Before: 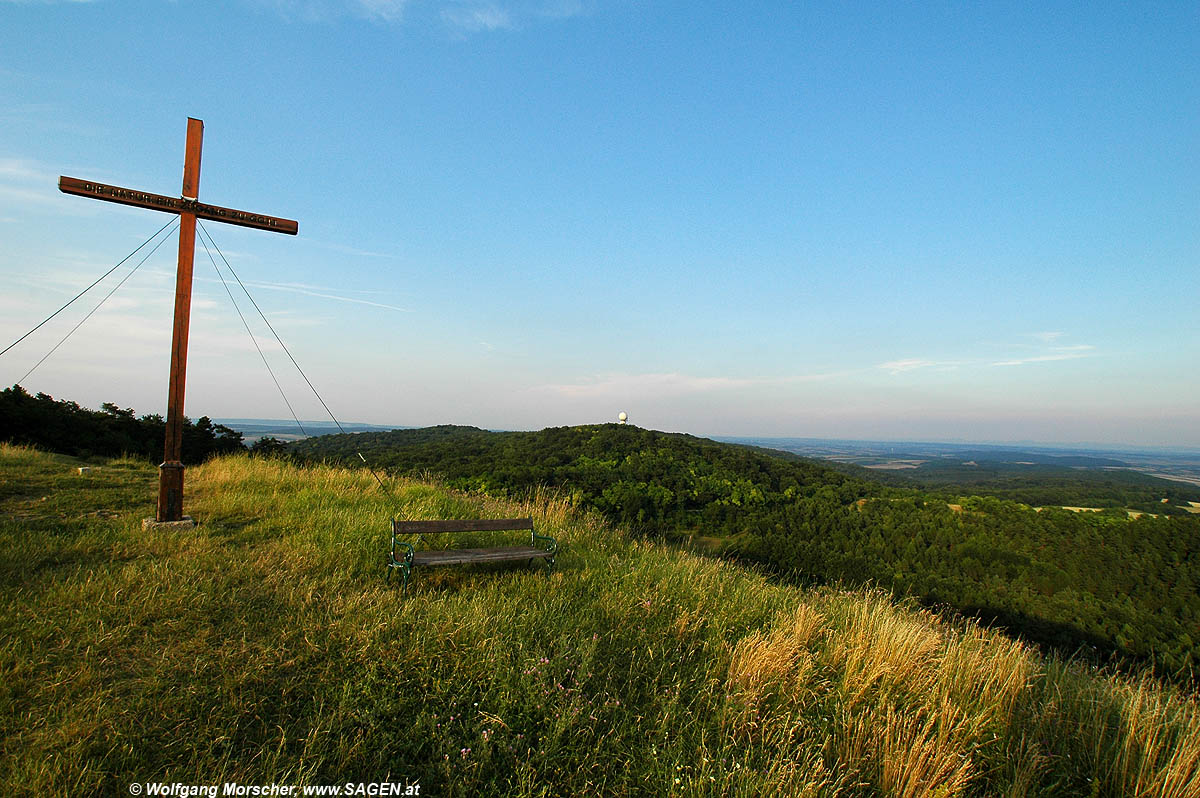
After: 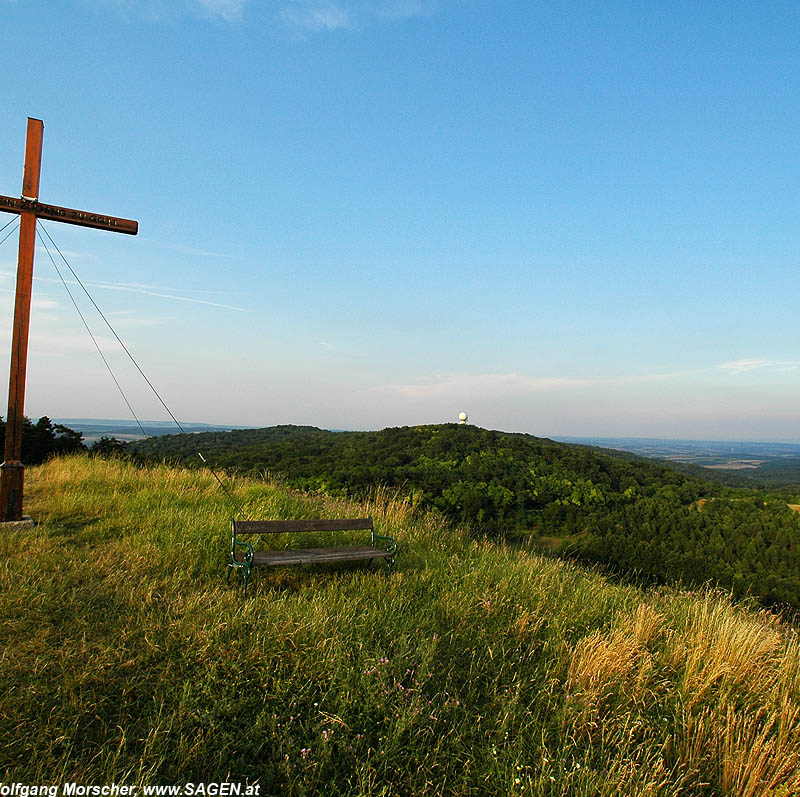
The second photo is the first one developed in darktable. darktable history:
crop and rotate: left 13.398%, right 19.875%
